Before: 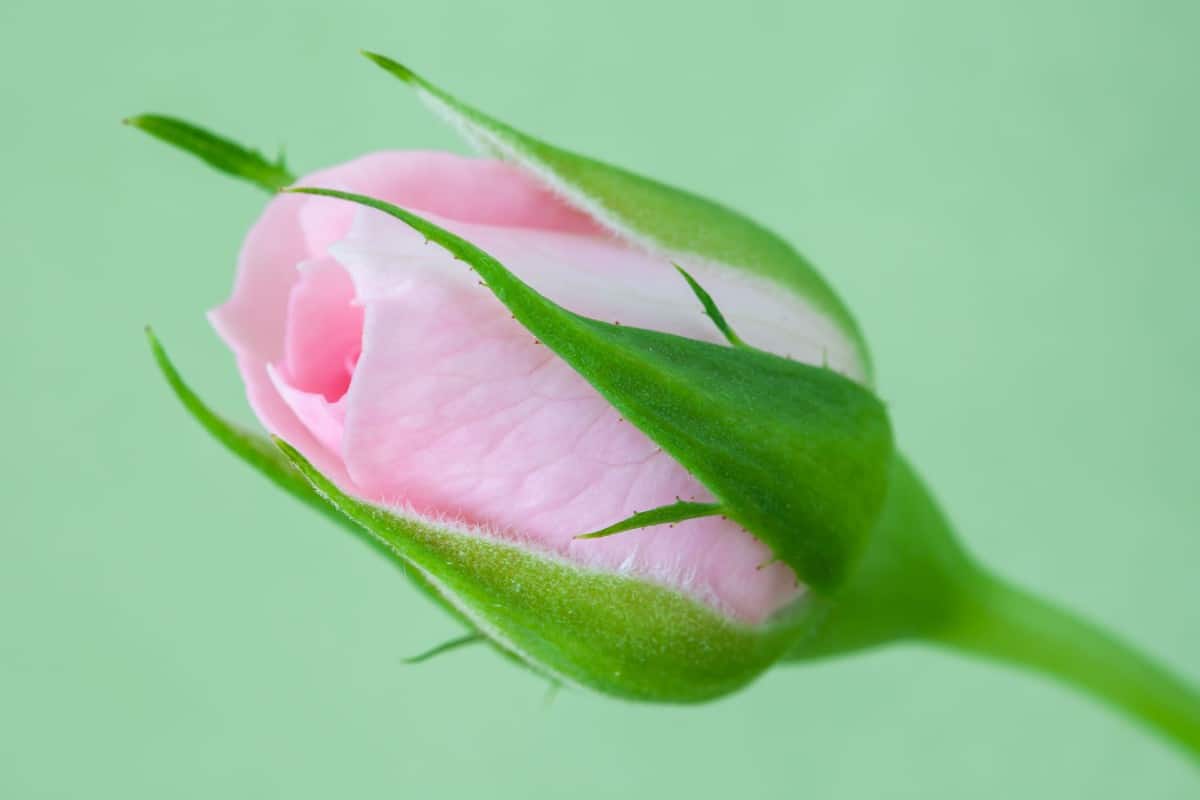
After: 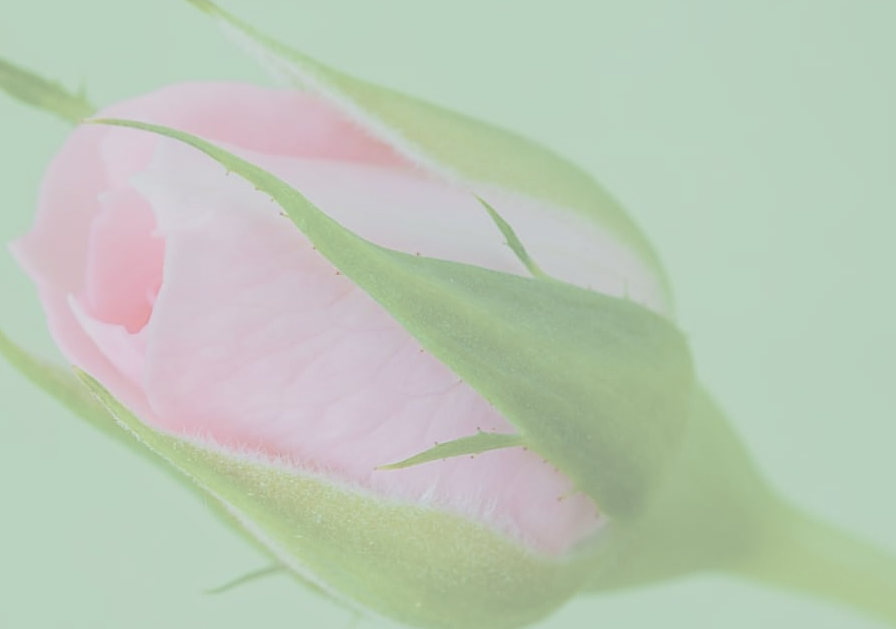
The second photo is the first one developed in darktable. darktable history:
haze removal: compatibility mode true, adaptive false
crop: left 16.597%, top 8.657%, right 8.698%, bottom 12.688%
contrast brightness saturation: contrast -0.318, brightness 0.765, saturation -0.773
exposure: black level correction 0, exposure -0.764 EV, compensate highlight preservation false
tone equalizer: mask exposure compensation -0.498 EV
velvia: strength 66.79%, mid-tones bias 0.974
sharpen: radius 1.487, amount 0.394, threshold 1.697
